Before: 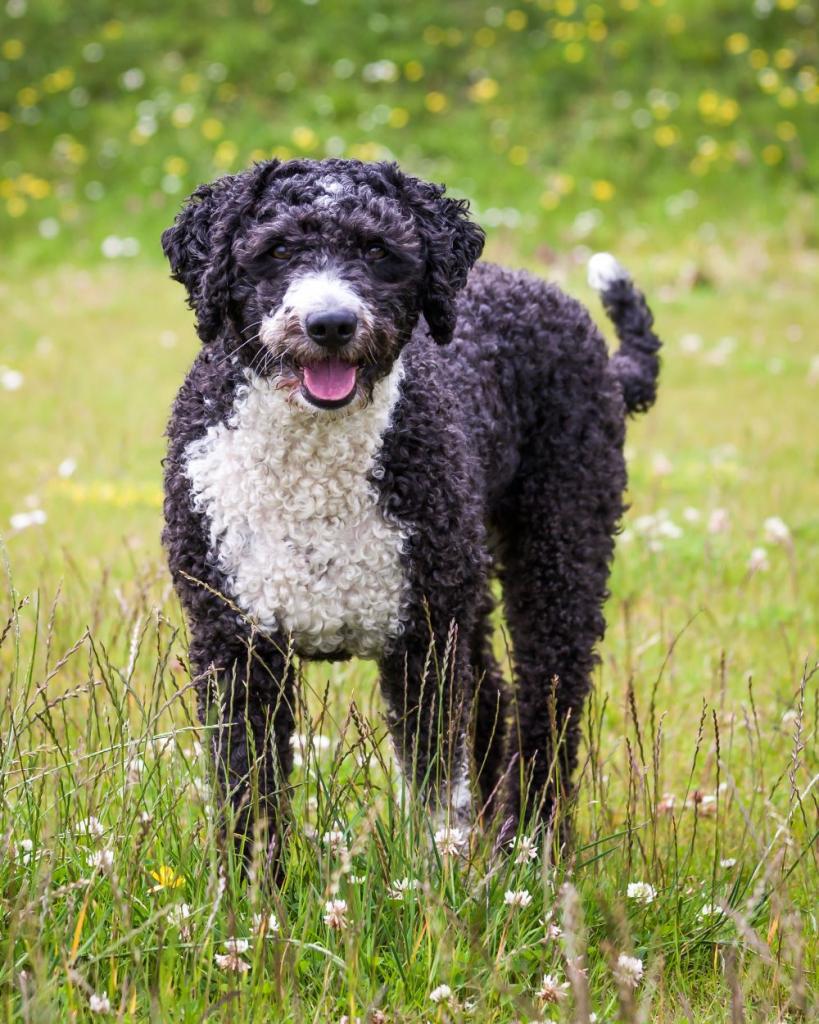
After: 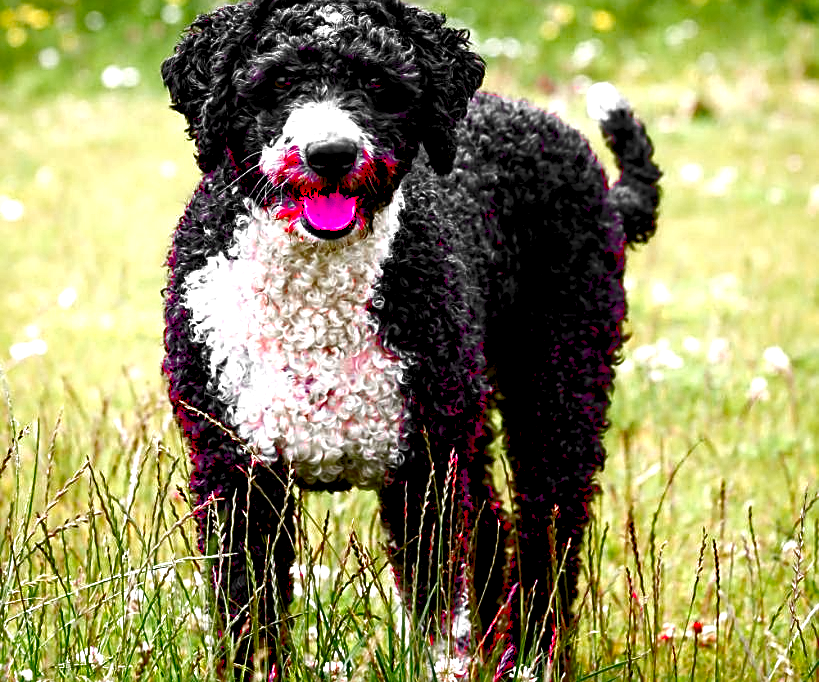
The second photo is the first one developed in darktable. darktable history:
crop: top 16.63%, bottom 16.678%
contrast brightness saturation: brightness -0.989, saturation 0.996
tone equalizer: -8 EV -0.455 EV, -7 EV -0.405 EV, -6 EV -0.298 EV, -5 EV -0.25 EV, -3 EV 0.201 EV, -2 EV 0.32 EV, -1 EV 0.37 EV, +0 EV 0.444 EV, smoothing diameter 24.95%, edges refinement/feathering 5.8, preserve details guided filter
sharpen: on, module defaults
levels: levels [0.008, 0.318, 0.836]
color zones: curves: ch1 [(0, 0.831) (0.08, 0.771) (0.157, 0.268) (0.241, 0.207) (0.562, -0.005) (0.714, -0.013) (0.876, 0.01) (1, 0.831)]
exposure: black level correction 0.001, compensate highlight preservation false
